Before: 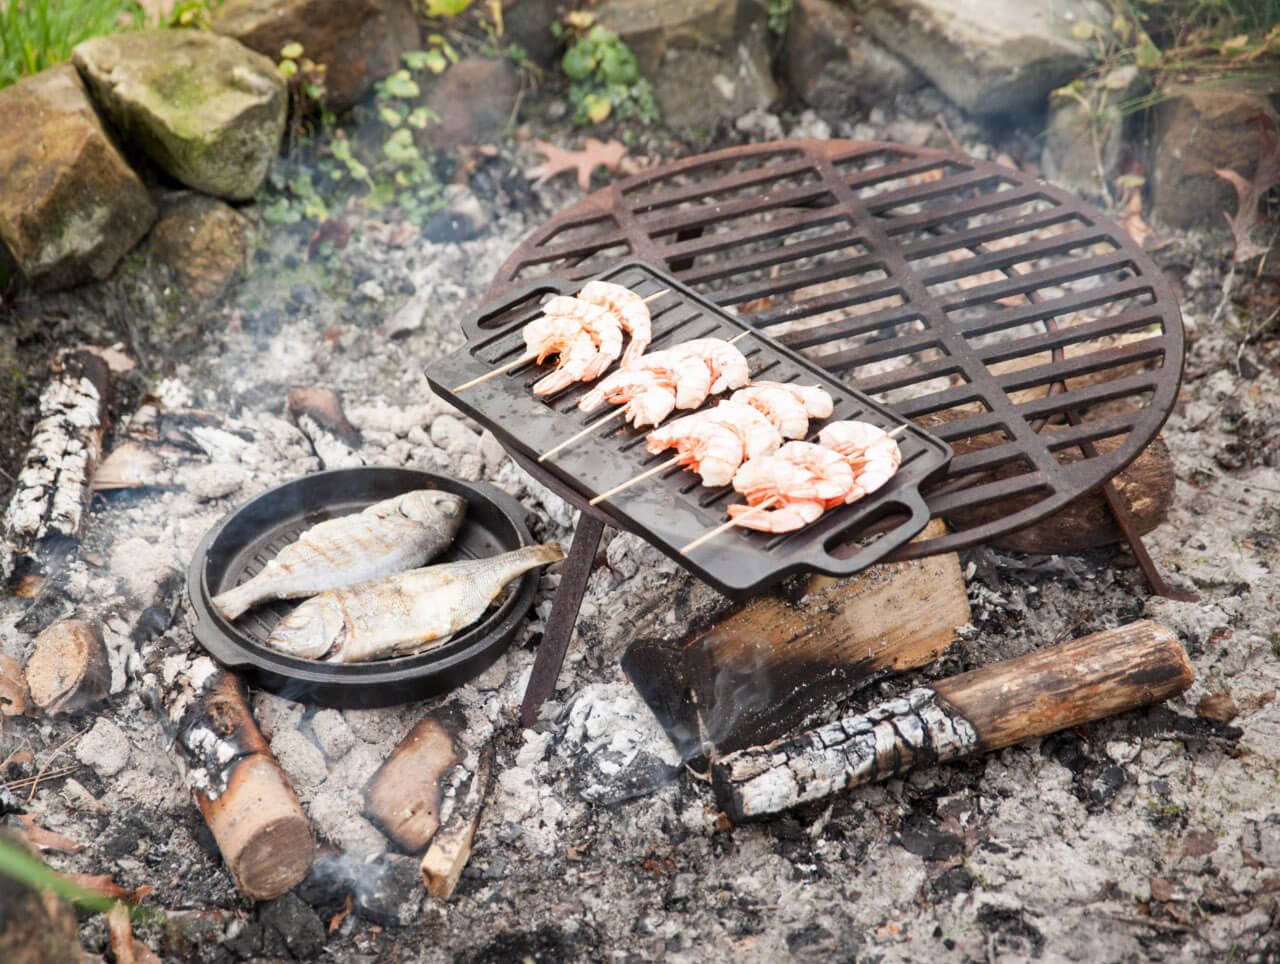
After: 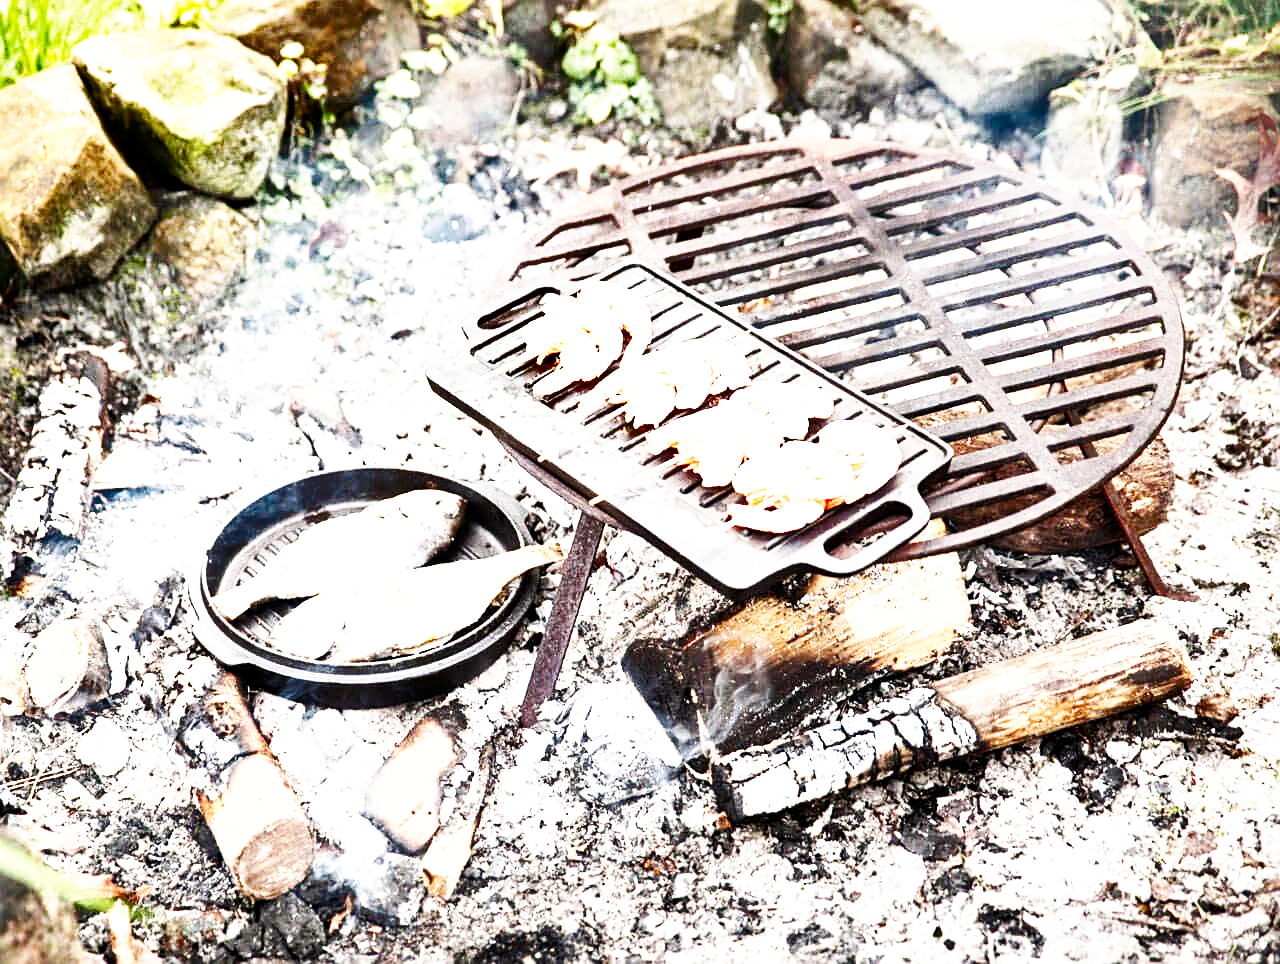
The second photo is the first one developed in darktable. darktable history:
tone equalizer: -8 EV -0.718 EV, -7 EV -0.685 EV, -6 EV -0.593 EV, -5 EV -0.41 EV, -3 EV 0.383 EV, -2 EV 0.6 EV, -1 EV 0.697 EV, +0 EV 0.758 EV
sharpen: on, module defaults
shadows and highlights: shadows 73.46, highlights -61.02, soften with gaussian
base curve: curves: ch0 [(0, 0) (0.007, 0.004) (0.027, 0.03) (0.046, 0.07) (0.207, 0.54) (0.442, 0.872) (0.673, 0.972) (1, 1)], preserve colors none
exposure: black level correction 0.001, exposure 0.5 EV, compensate highlight preservation false
